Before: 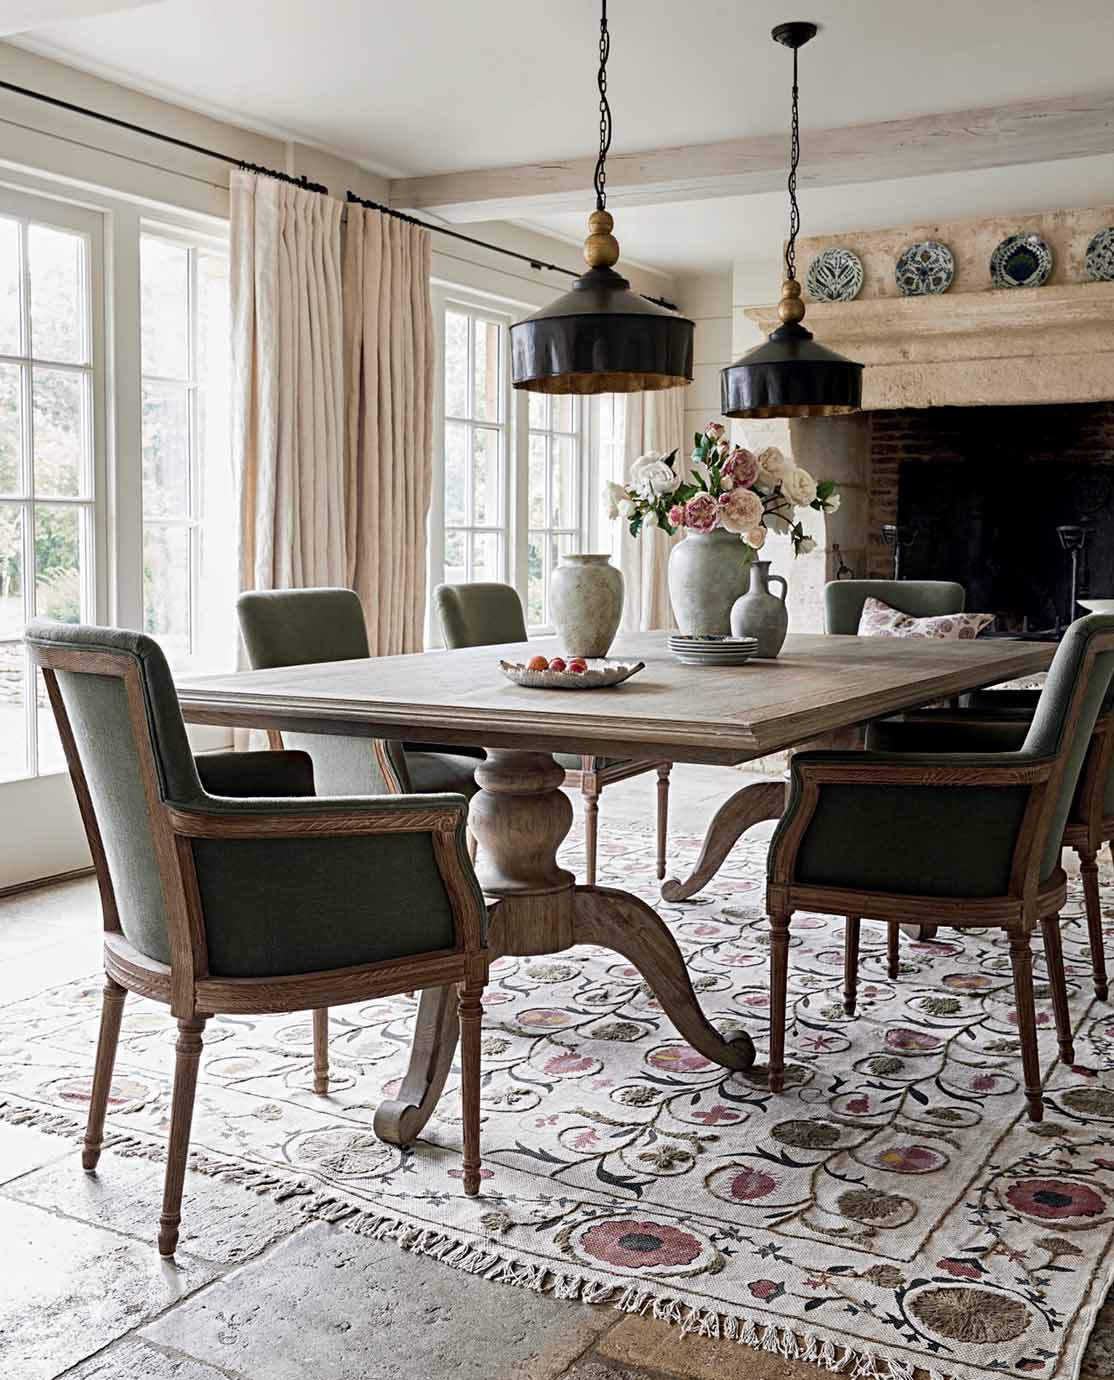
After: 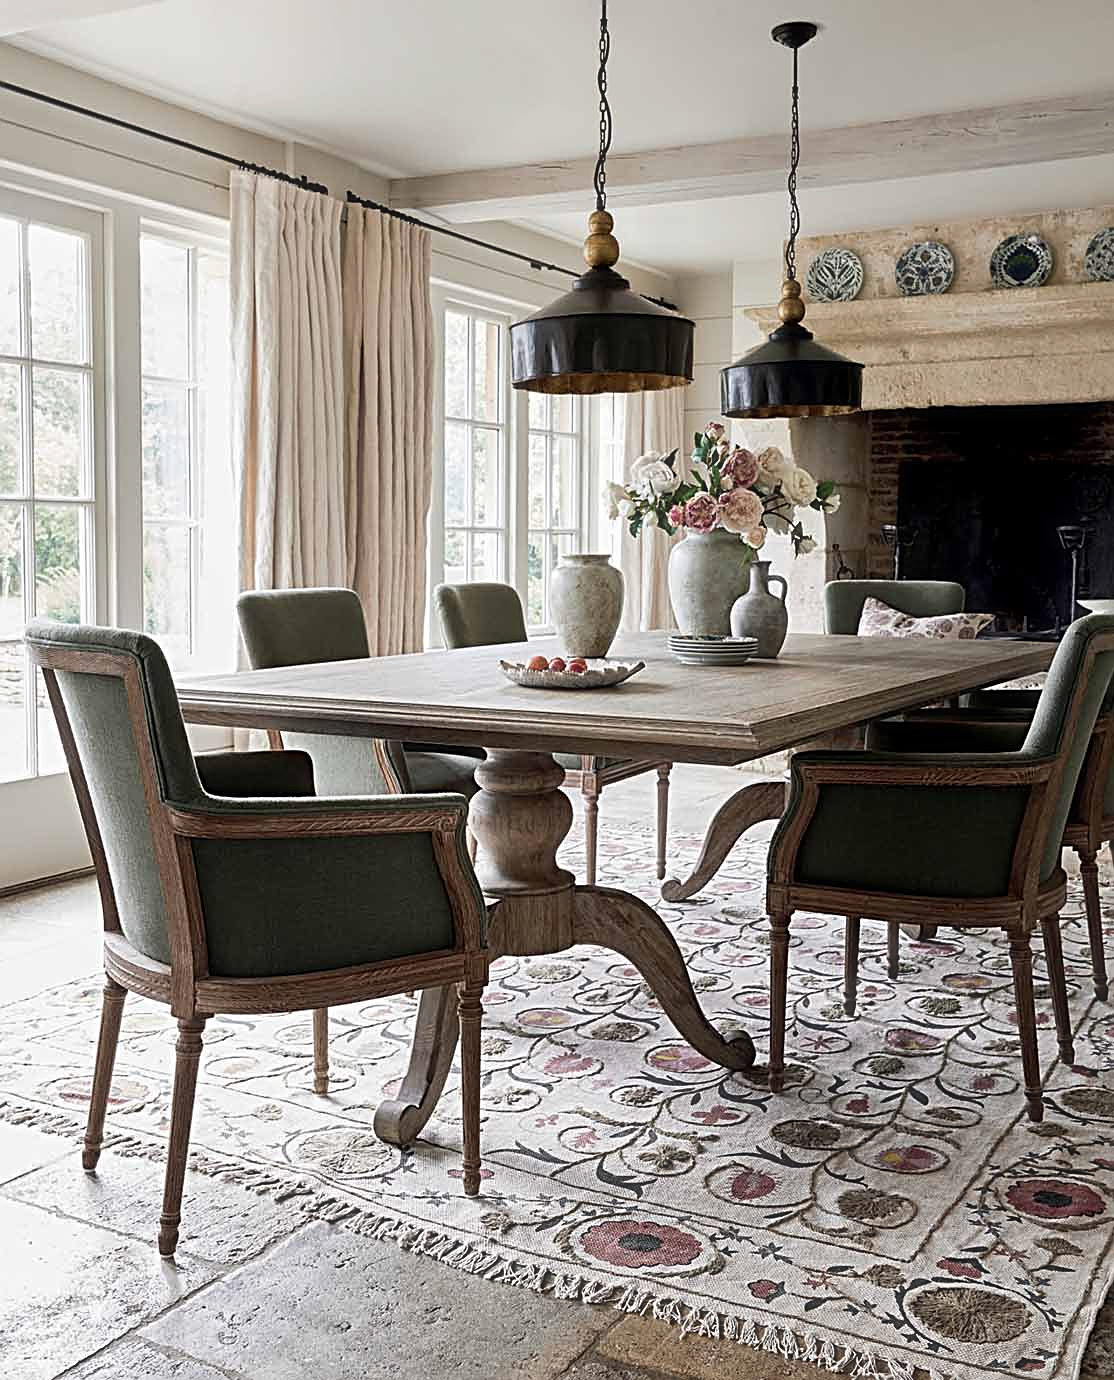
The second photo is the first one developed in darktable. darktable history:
sharpen: on, module defaults
haze removal: strength -0.05
